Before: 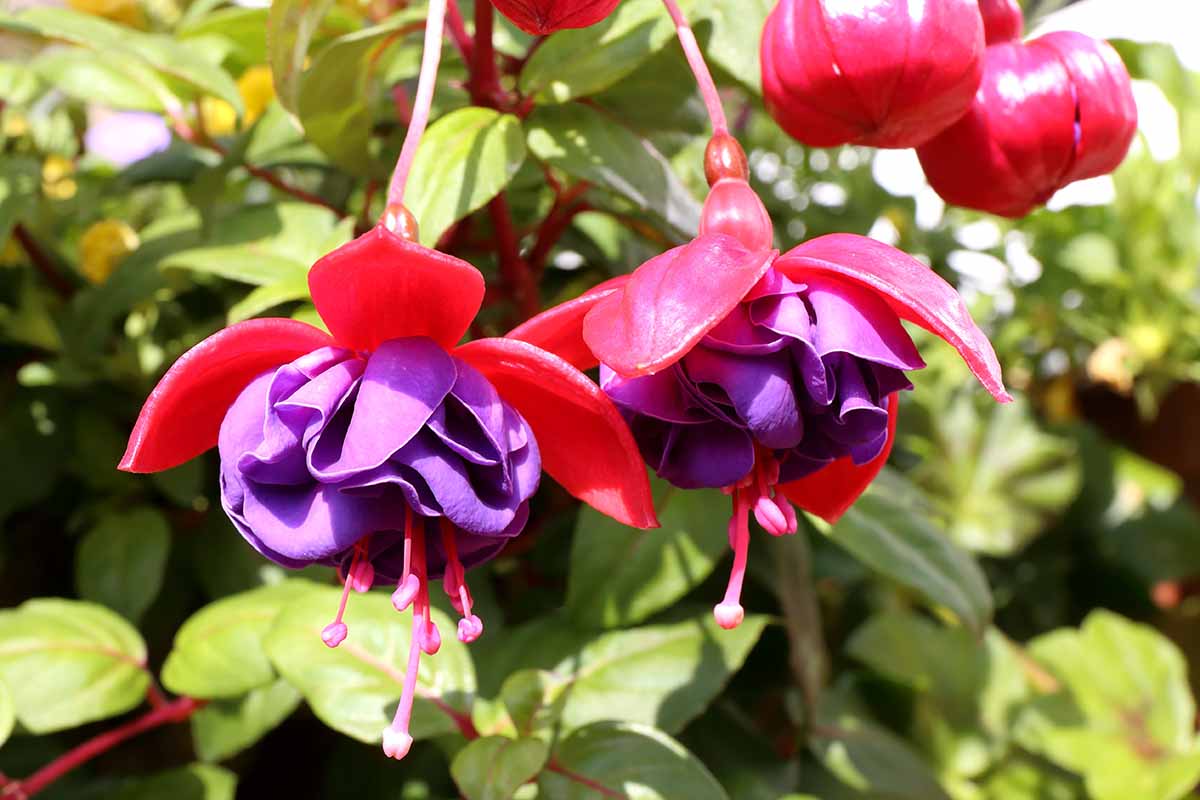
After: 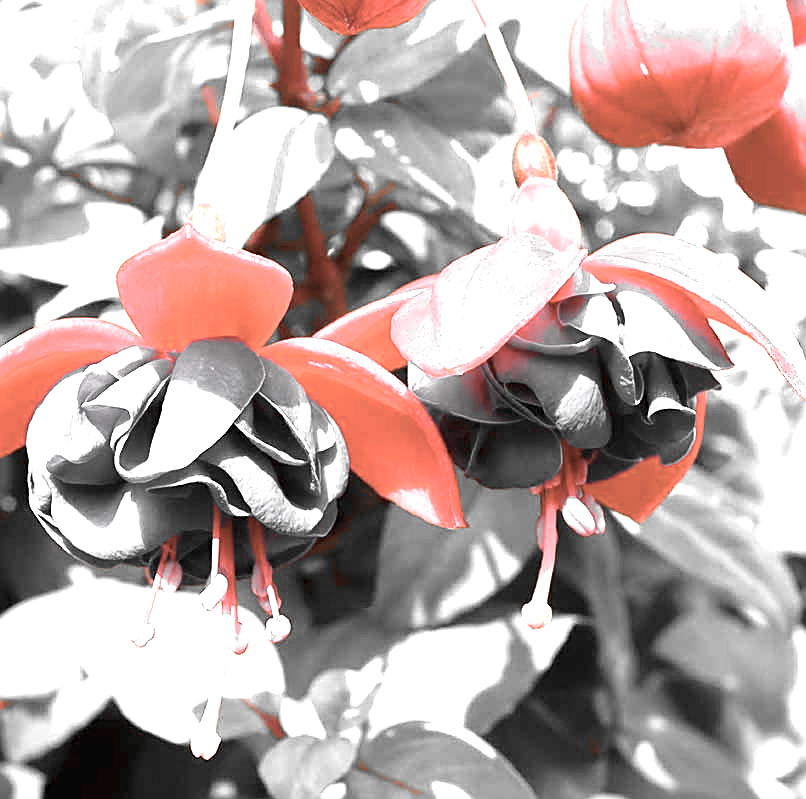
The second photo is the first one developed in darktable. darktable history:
crop and rotate: left 16.075%, right 16.747%
exposure: black level correction 0, exposure 1.452 EV, compensate highlight preservation false
color zones: curves: ch1 [(0, 0.006) (0.094, 0.285) (0.171, 0.001) (0.429, 0.001) (0.571, 0.003) (0.714, 0.004) (0.857, 0.004) (1, 0.006)]
sharpen: on, module defaults
